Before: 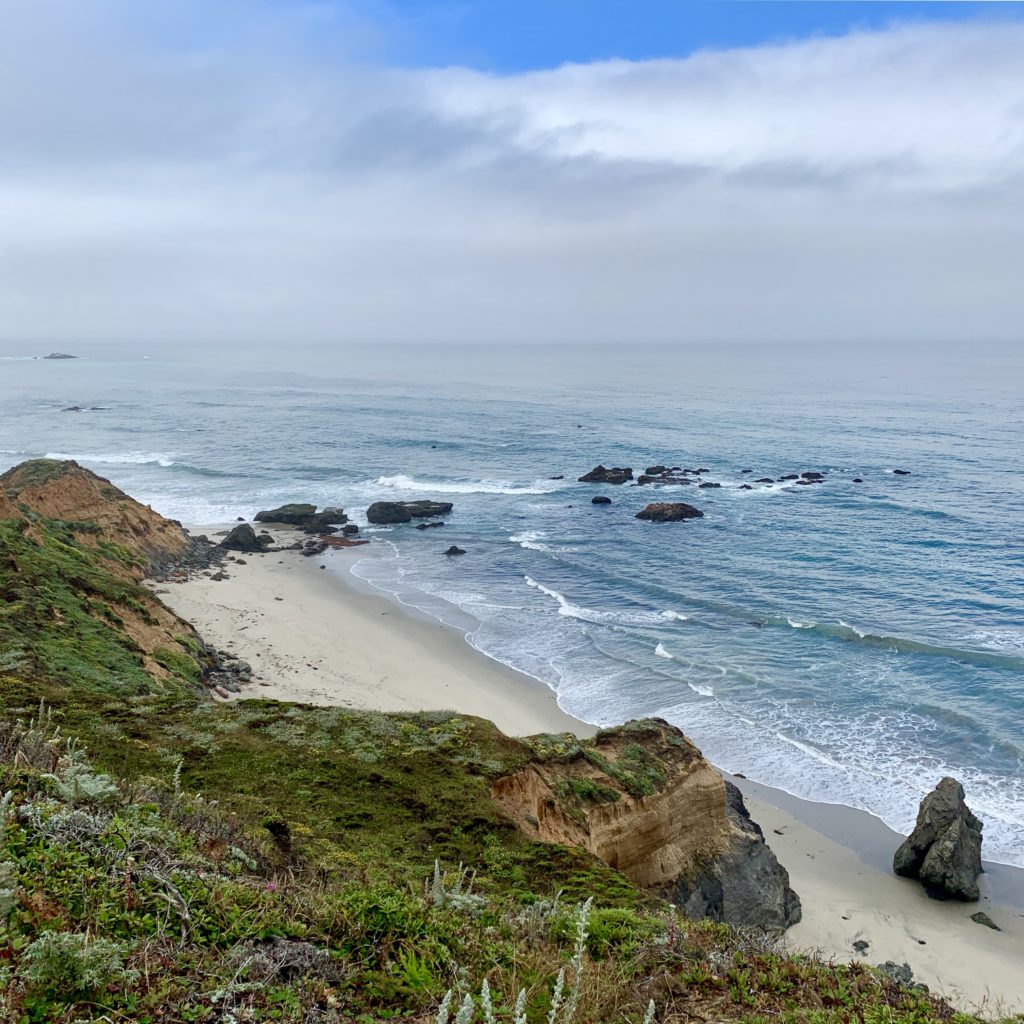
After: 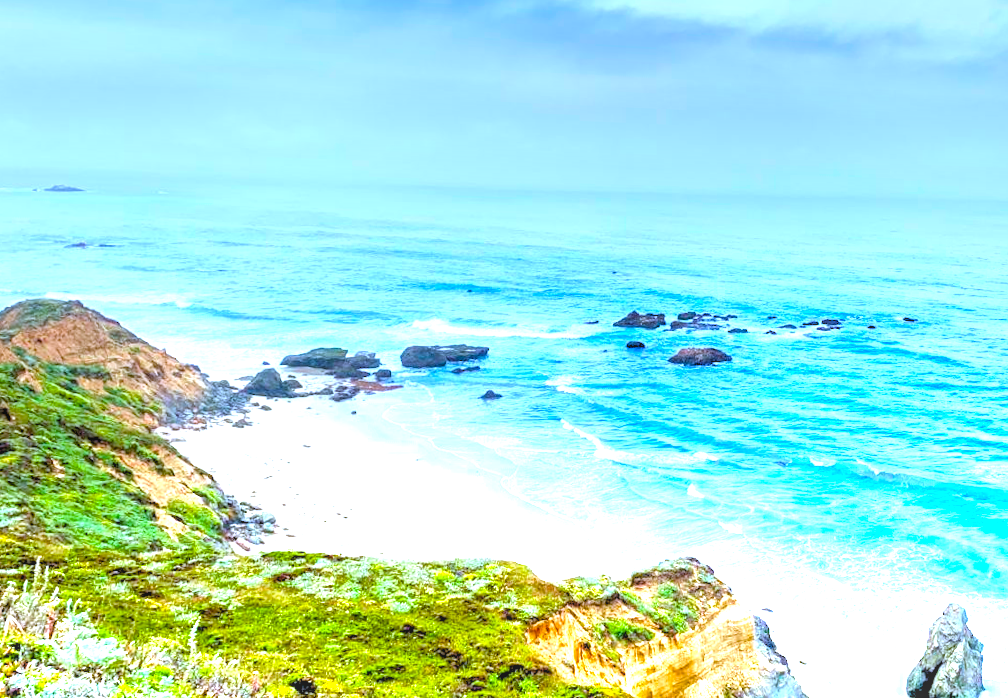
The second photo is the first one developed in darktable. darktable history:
local contrast: detail 110%
crop: top 11.038%, bottom 13.962%
rotate and perspective: rotation -0.013°, lens shift (vertical) -0.027, lens shift (horizontal) 0.178, crop left 0.016, crop right 0.989, crop top 0.082, crop bottom 0.918
graduated density: density -3.9 EV
color balance rgb: linear chroma grading › global chroma 15%, perceptual saturation grading › global saturation 30%
white balance: red 0.948, green 1.02, blue 1.176
rgb levels: levels [[0.013, 0.434, 0.89], [0, 0.5, 1], [0, 0.5, 1]]
